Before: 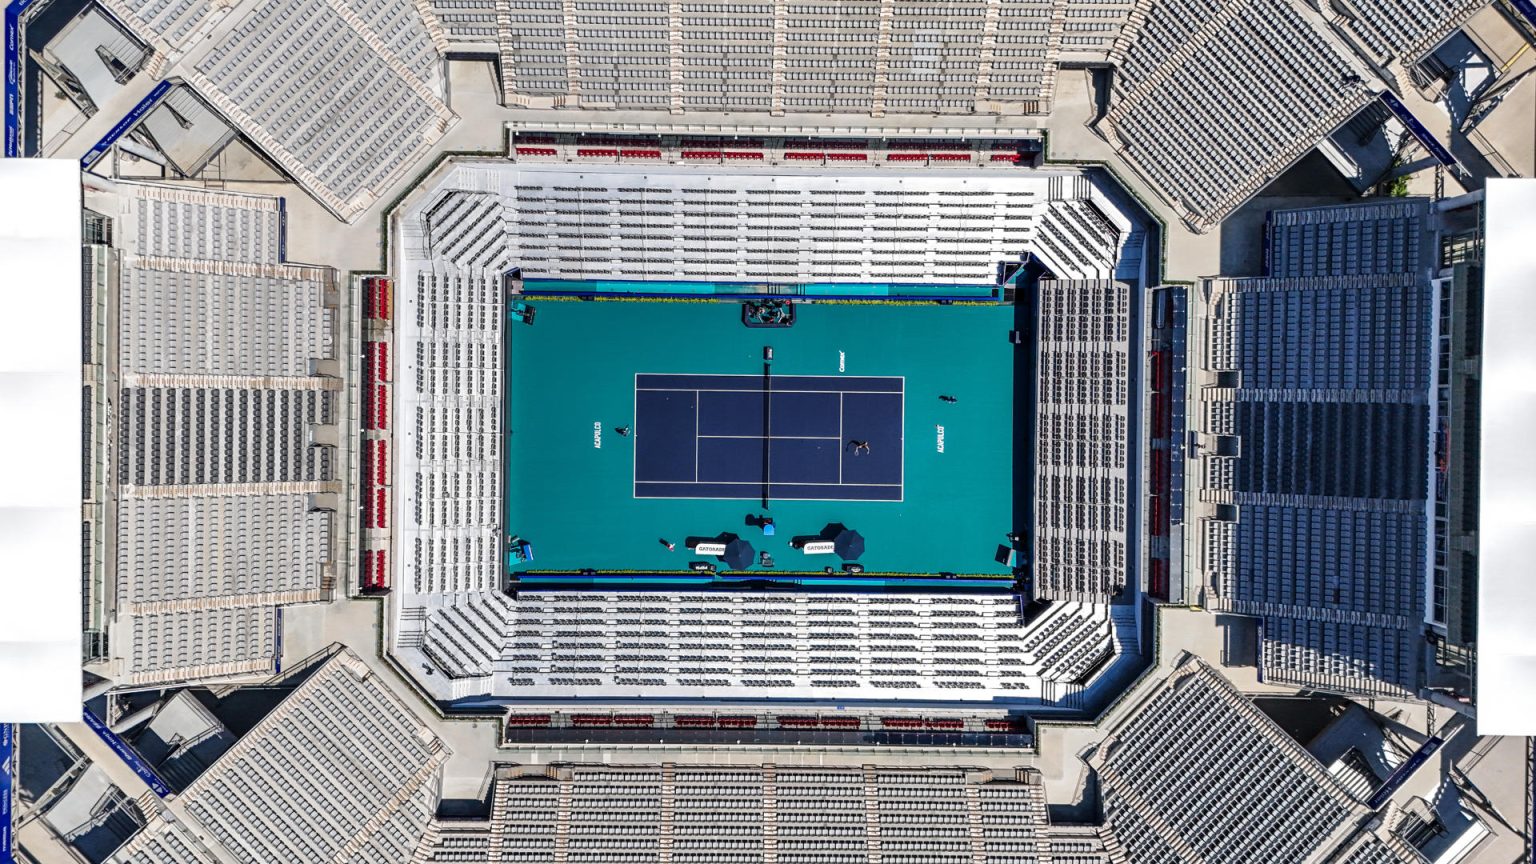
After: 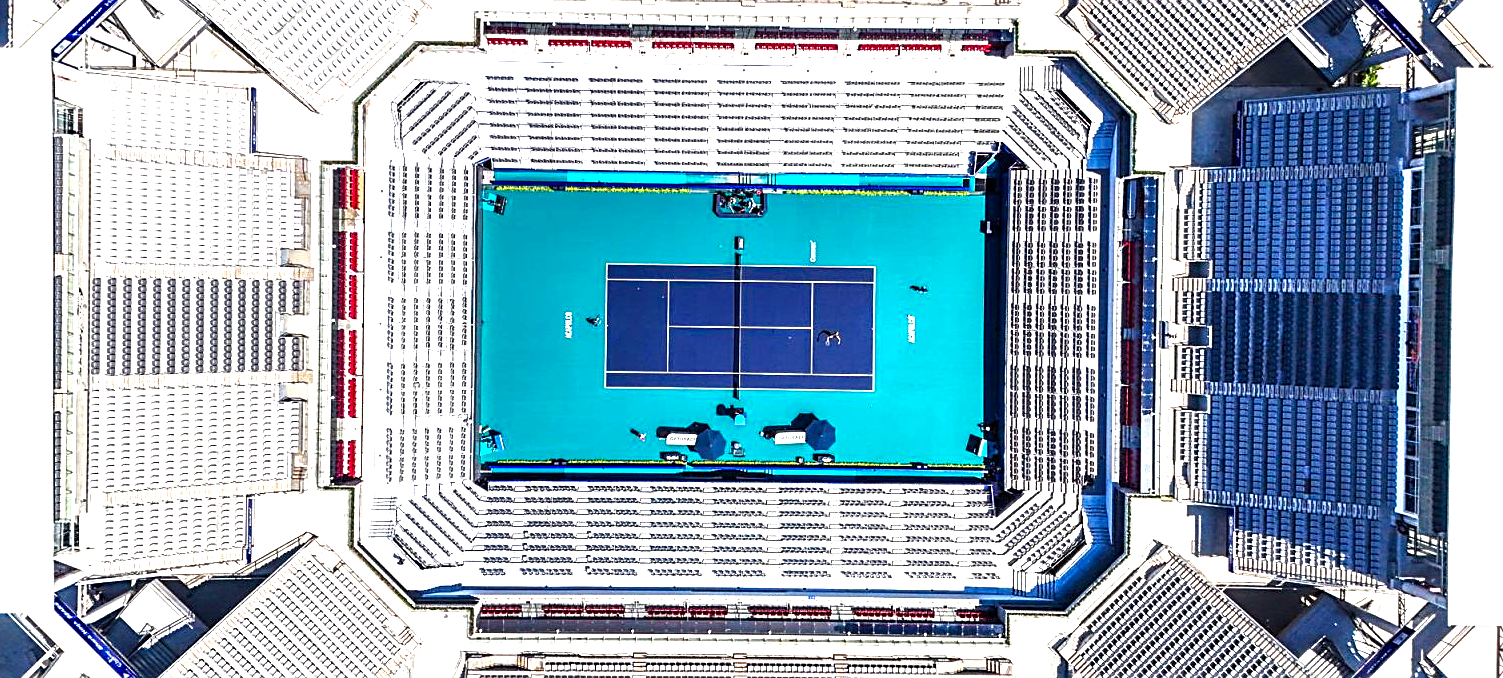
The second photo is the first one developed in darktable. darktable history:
exposure: exposure 0.736 EV, compensate highlight preservation false
sharpen: on, module defaults
color correction: highlights a* -0.217, highlights b* -0.081
color balance rgb: shadows lift › chroma 3.216%, shadows lift › hue 281.92°, linear chroma grading › global chroma 6.071%, perceptual saturation grading › global saturation 20%, perceptual saturation grading › highlights -25.256%, perceptual saturation grading › shadows 24.79%, perceptual brilliance grading › global brilliance 12.428%, perceptual brilliance grading › highlights 15.15%, global vibrance 9.246%
crop and rotate: left 1.903%, top 12.767%, right 0.243%, bottom 8.746%
